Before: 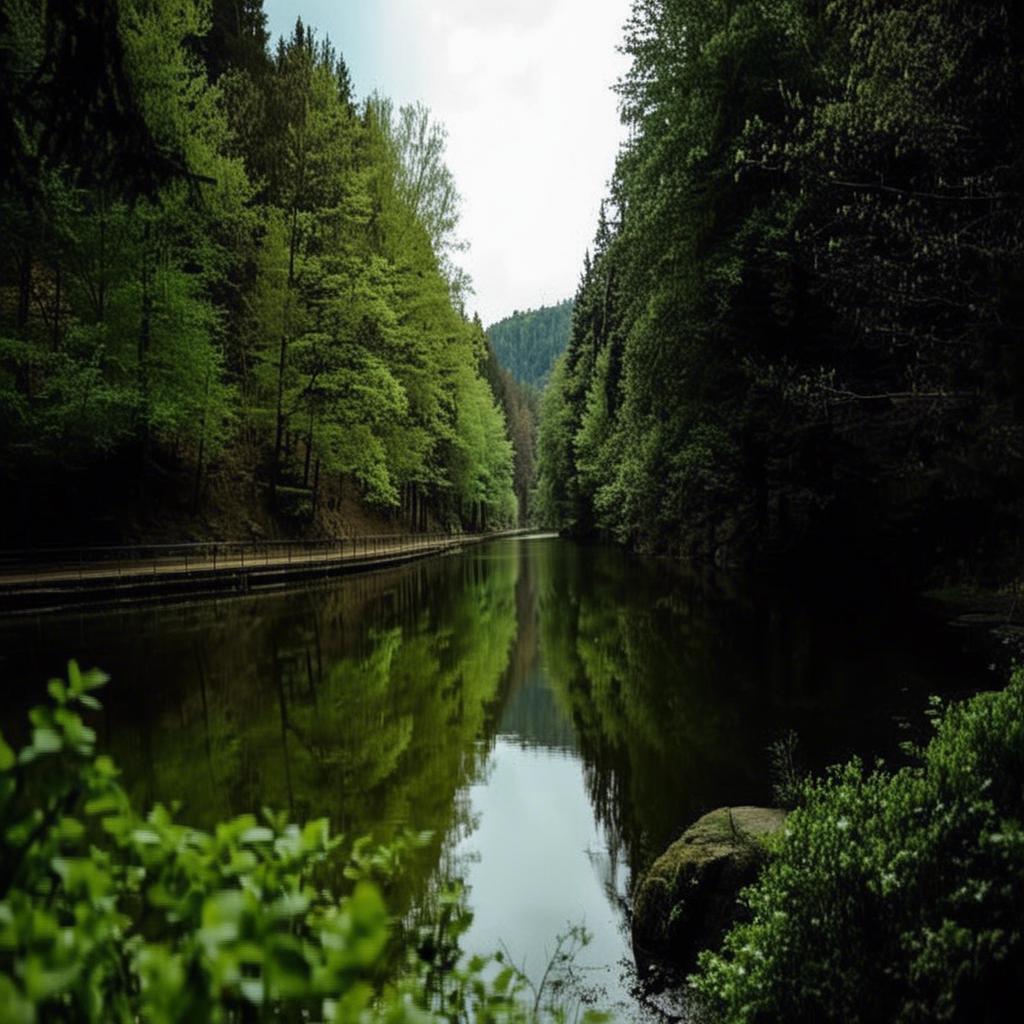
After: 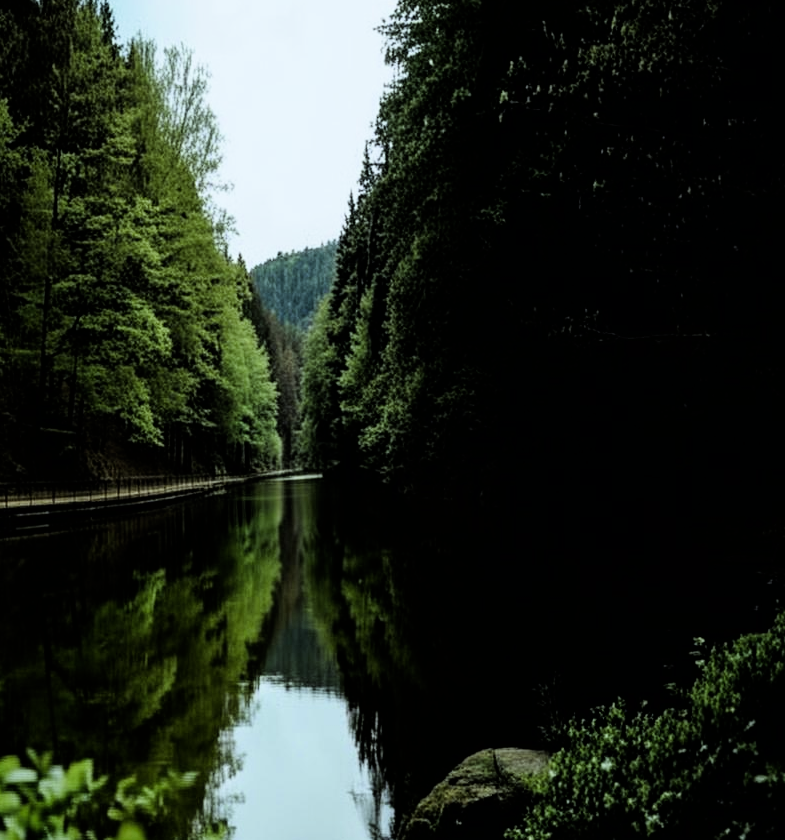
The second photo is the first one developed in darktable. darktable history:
filmic rgb: black relative exposure -5.42 EV, white relative exposure 2.85 EV, dynamic range scaling -37.73%, hardness 4, contrast 1.605, highlights saturation mix -0.93%
white balance: red 0.925, blue 1.046
crop: left 23.095%, top 5.827%, bottom 11.854%
